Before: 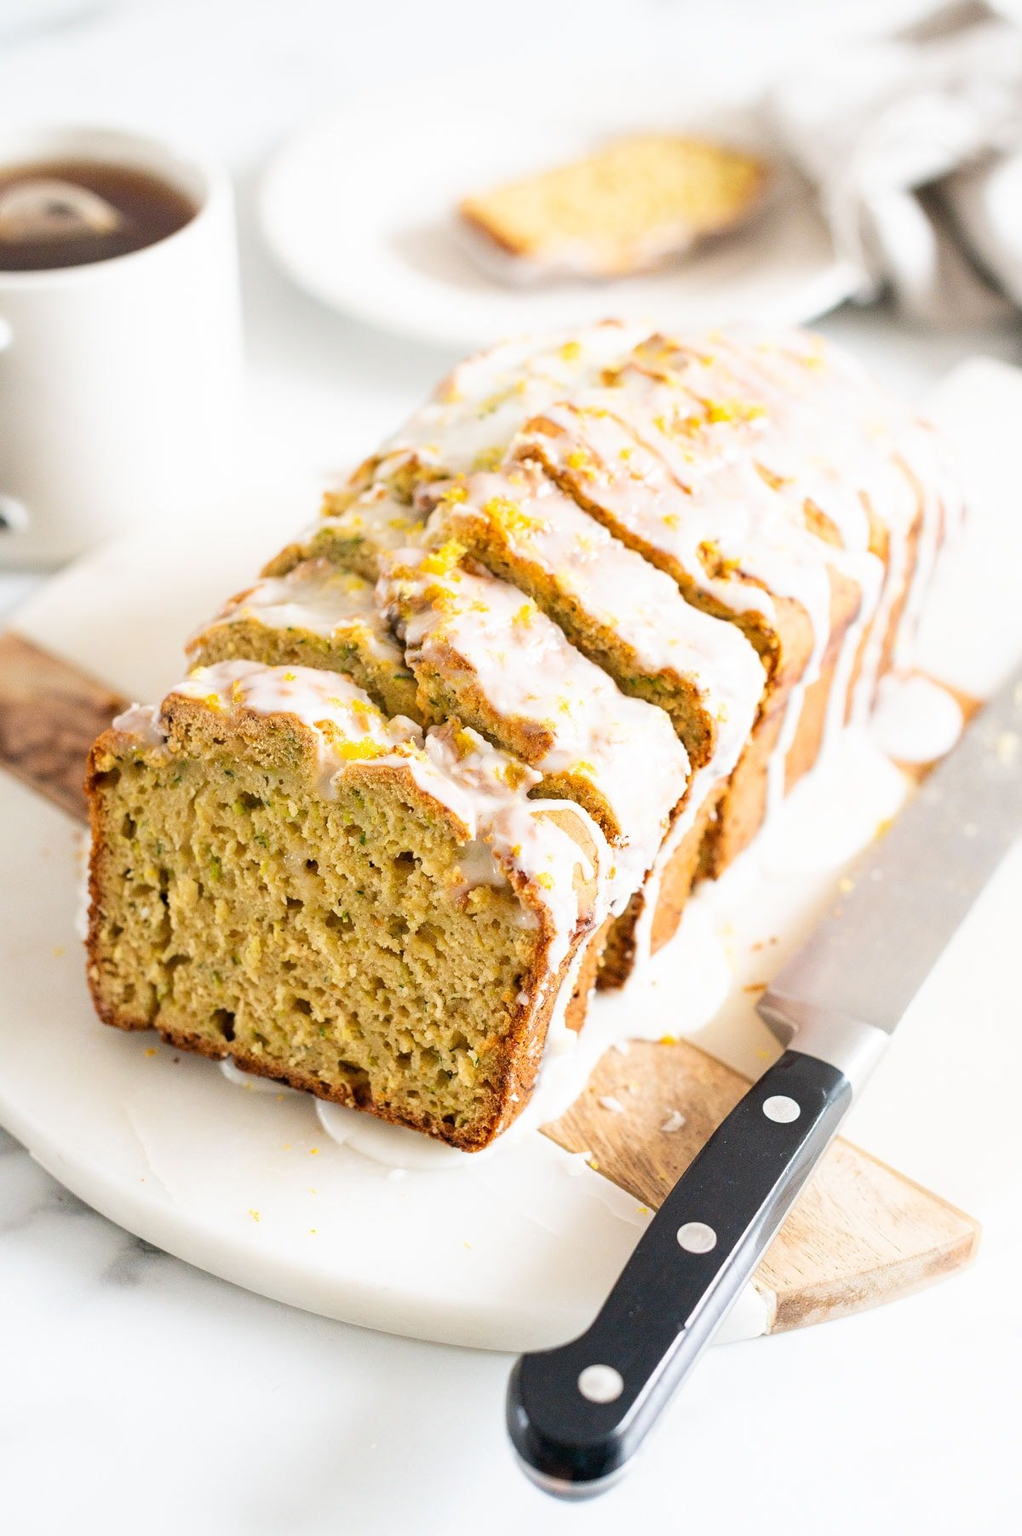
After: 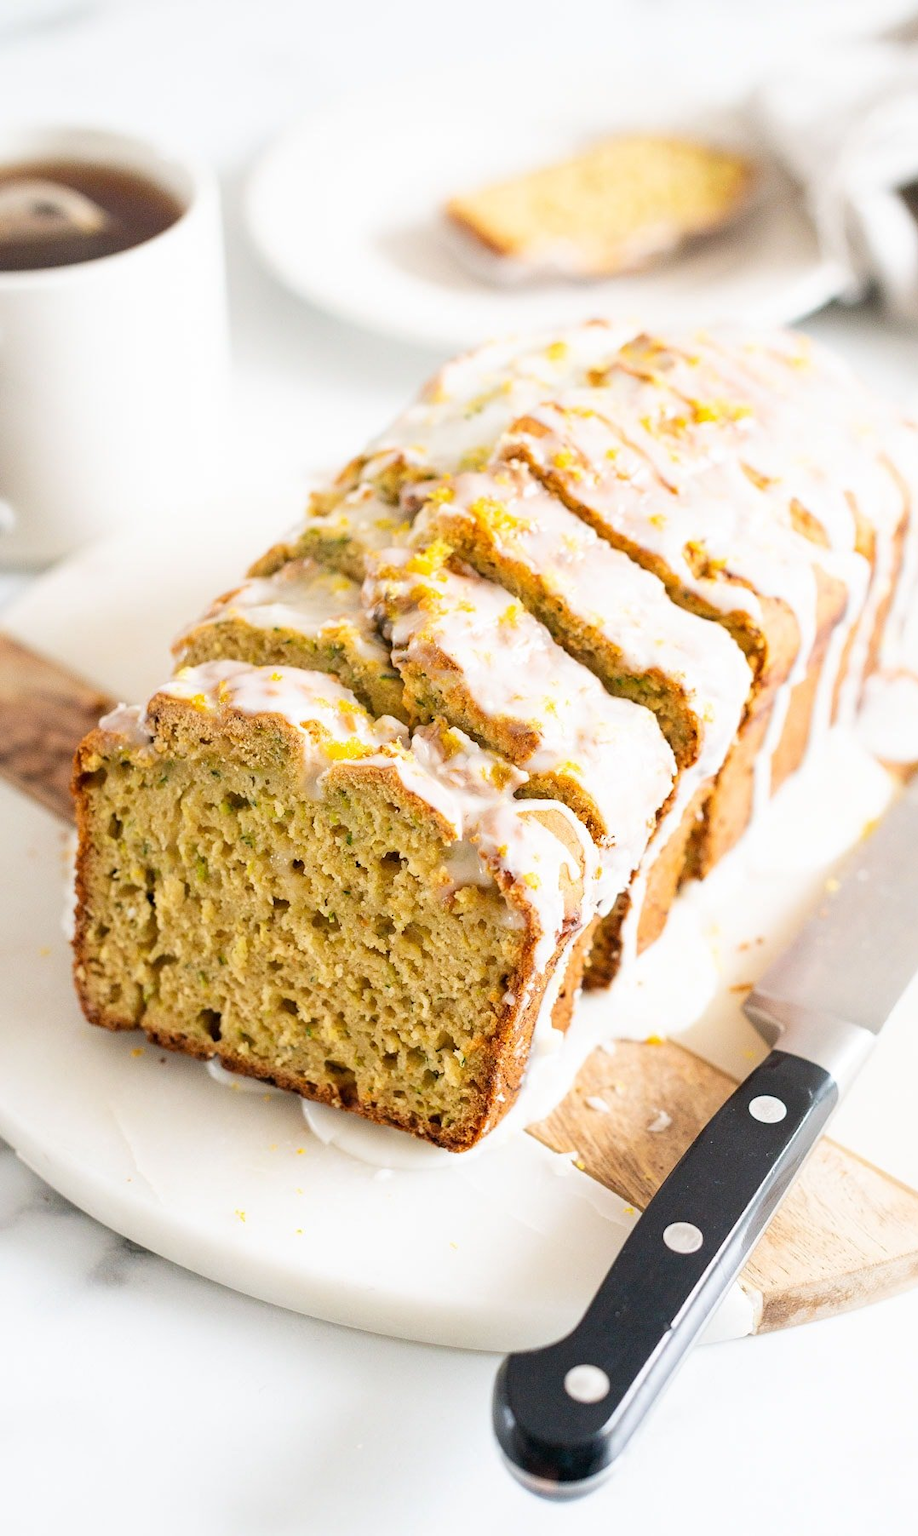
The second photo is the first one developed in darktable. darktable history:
crop and rotate: left 1.342%, right 8.68%
